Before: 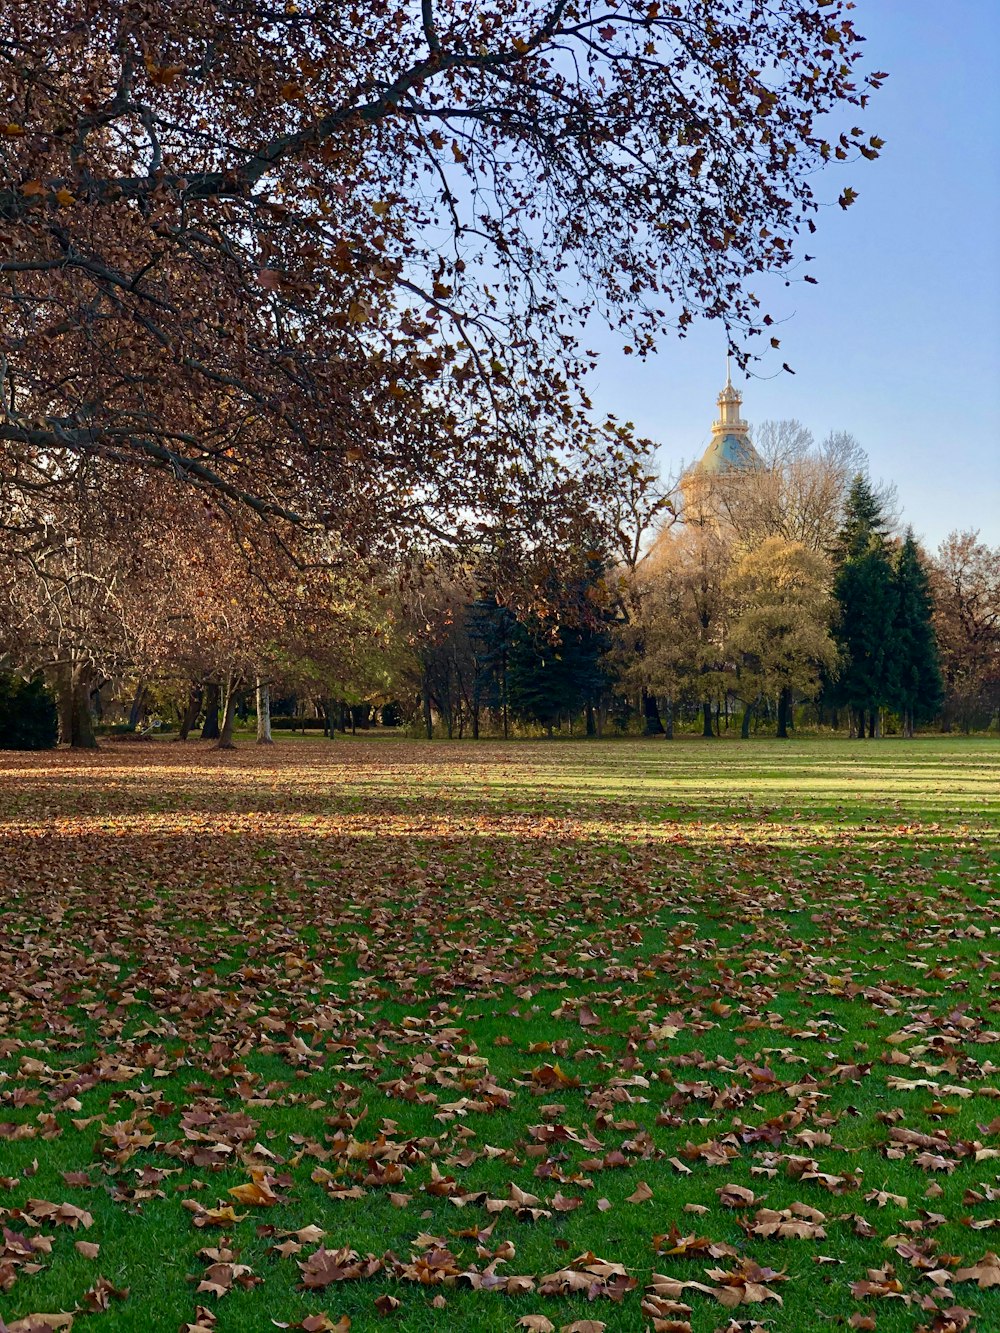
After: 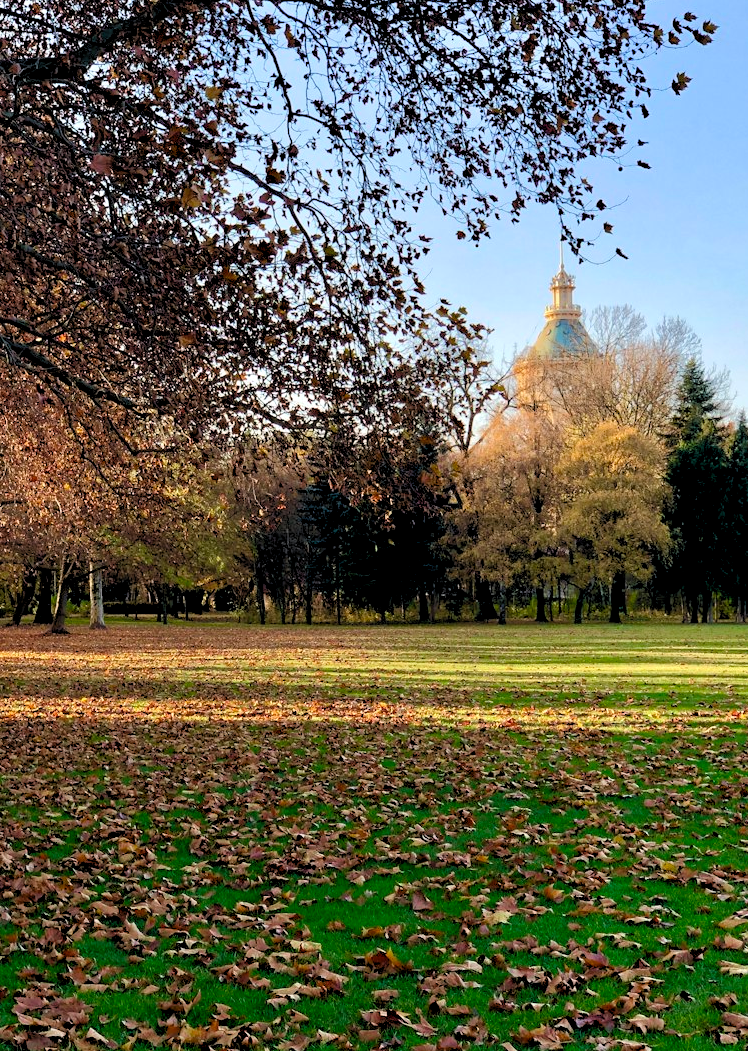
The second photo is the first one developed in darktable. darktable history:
crop: left 16.768%, top 8.653%, right 8.362%, bottom 12.485%
rgb levels: levels [[0.013, 0.434, 0.89], [0, 0.5, 1], [0, 0.5, 1]]
